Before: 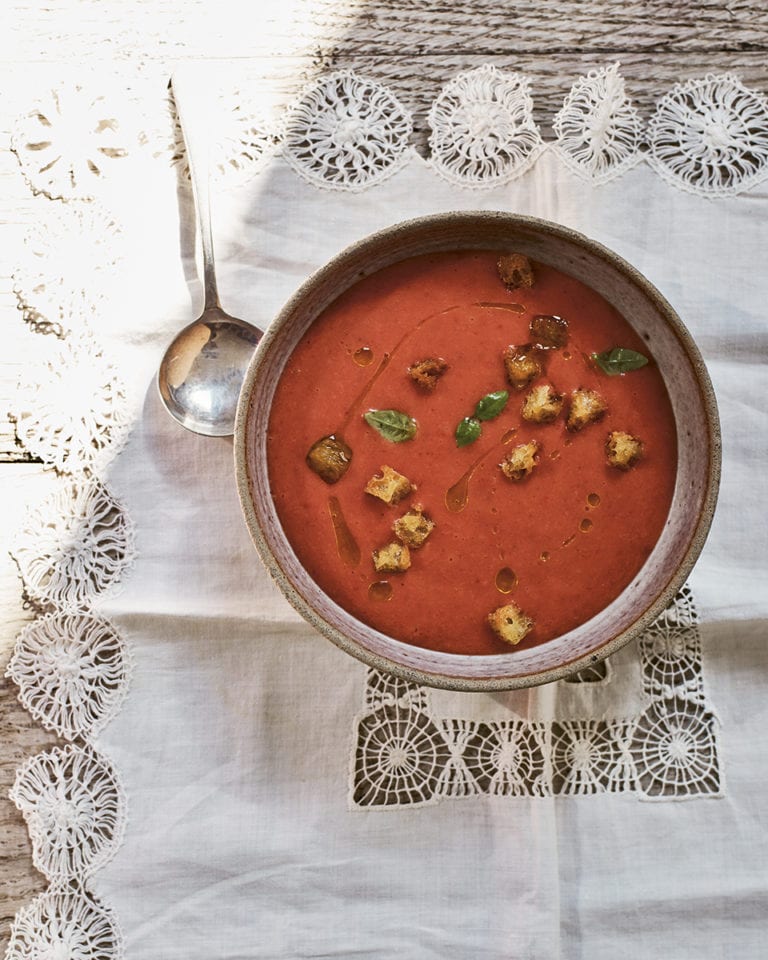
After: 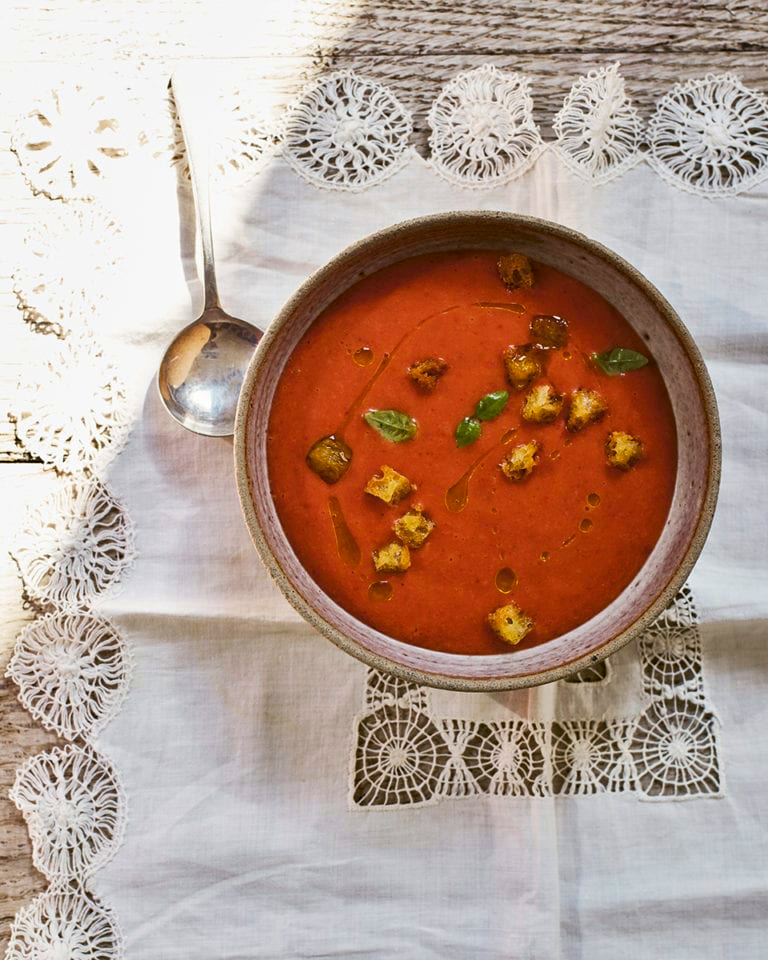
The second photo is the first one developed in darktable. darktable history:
color balance: on, module defaults
color balance rgb: perceptual saturation grading › global saturation 25%, global vibrance 20%
